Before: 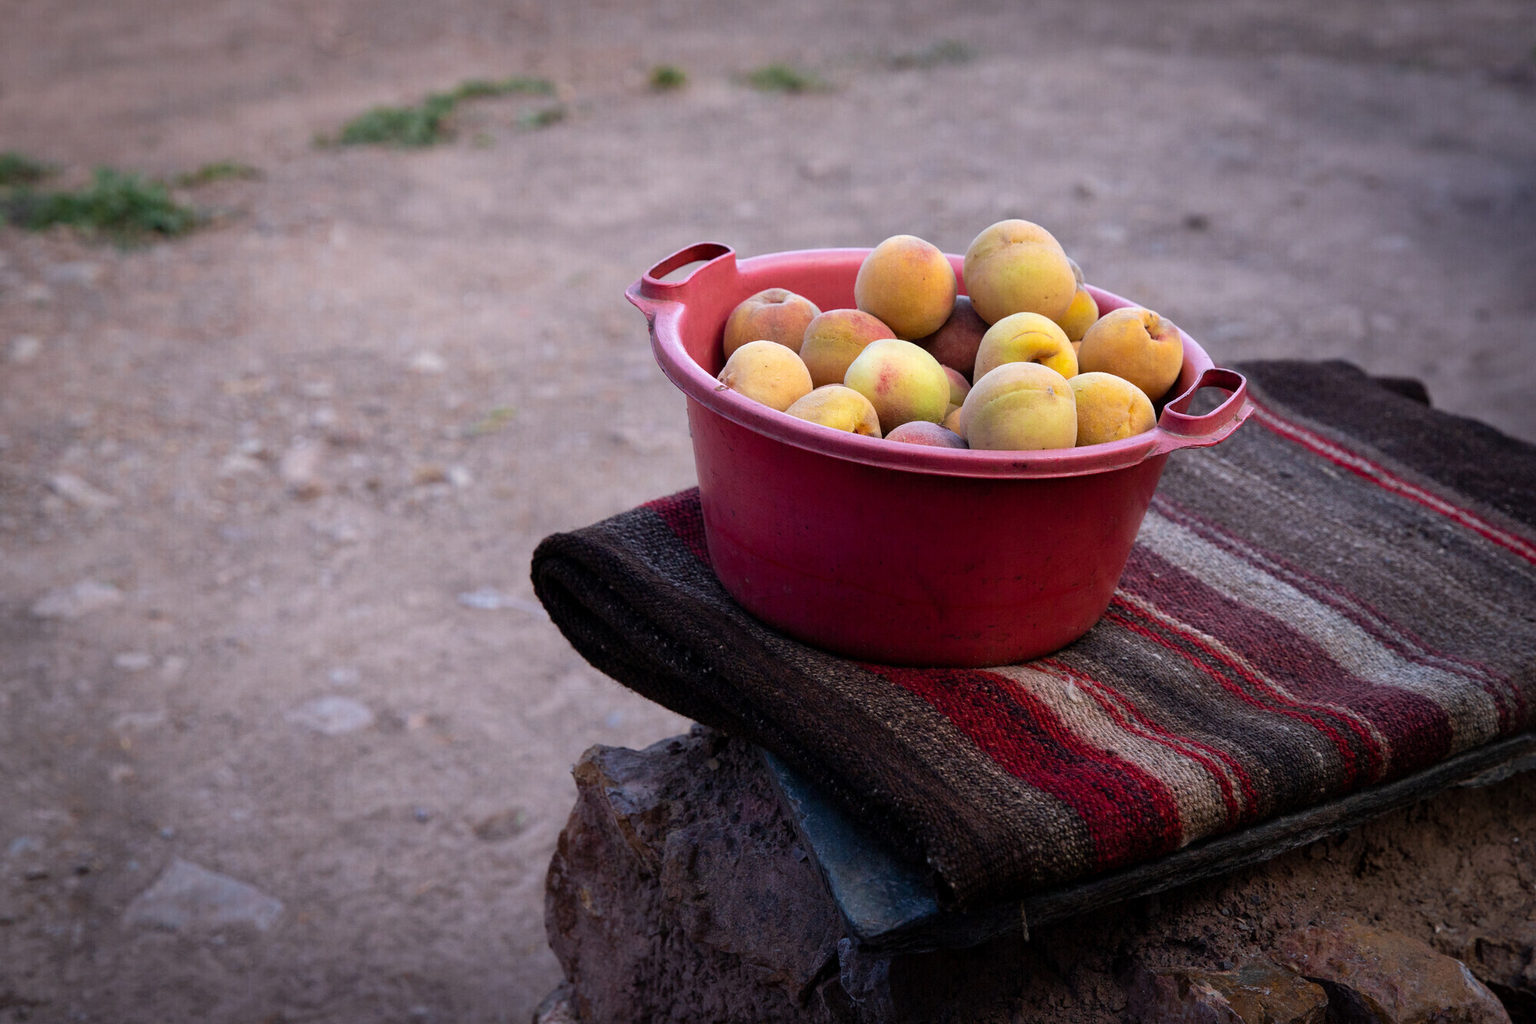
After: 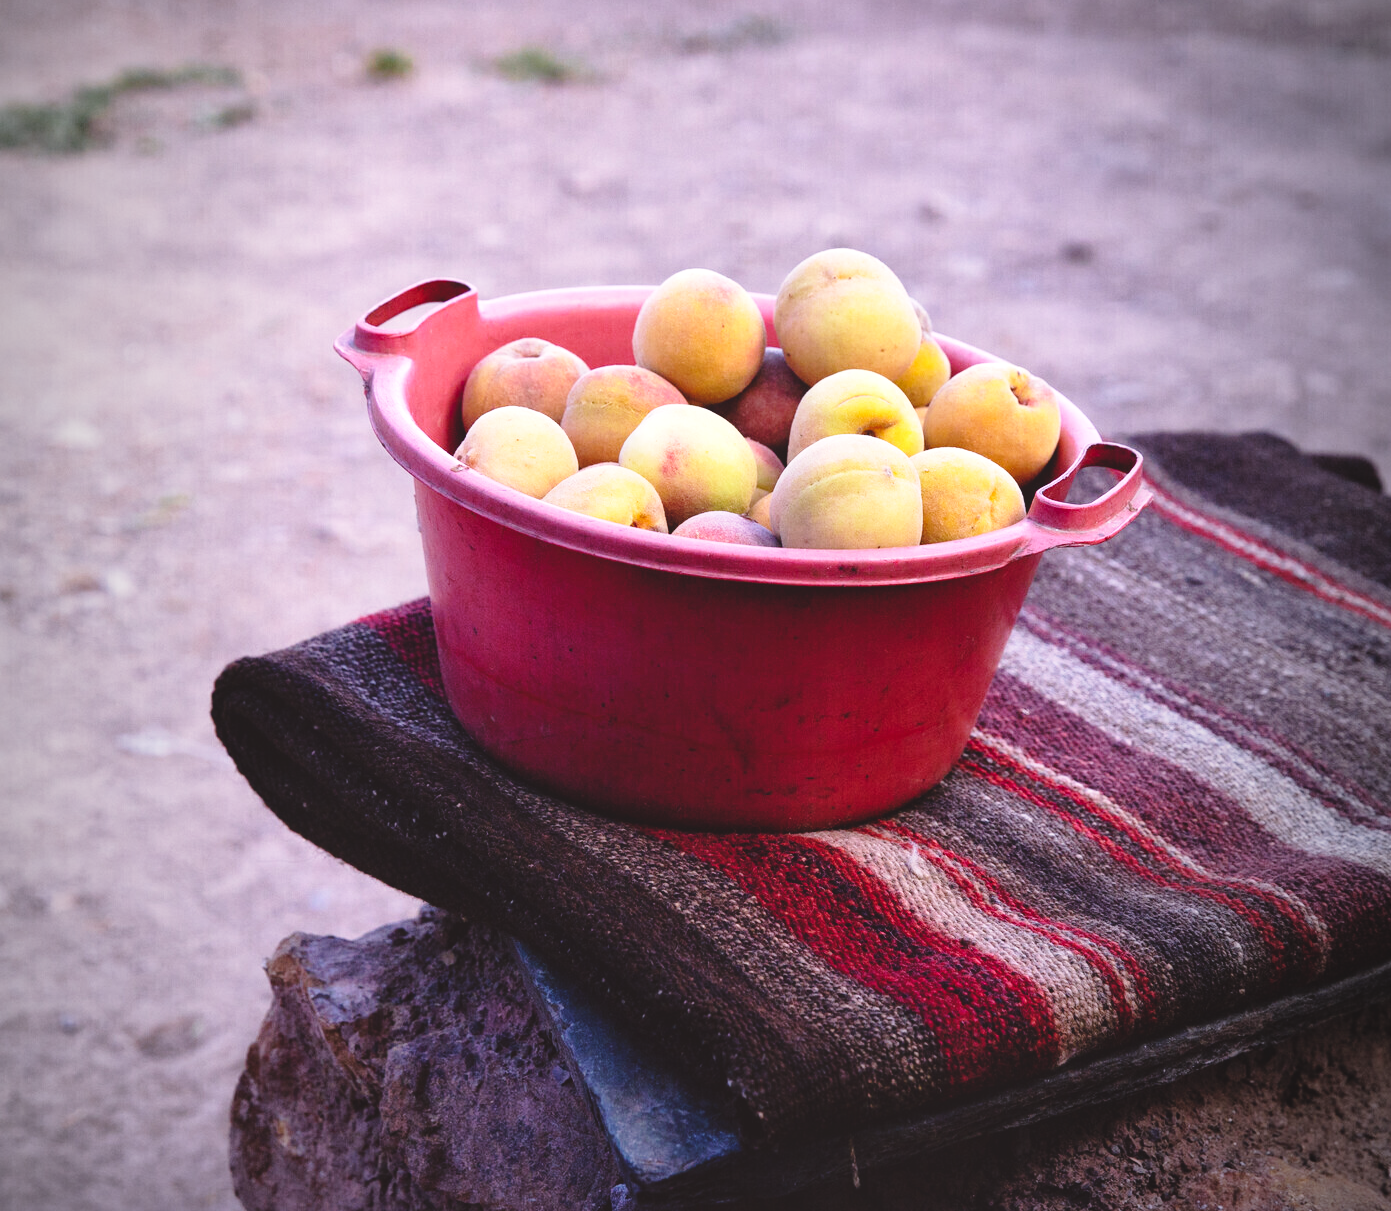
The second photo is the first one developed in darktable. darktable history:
color correction: highlights a* -0.95, highlights b* 4.5, shadows a* 3.55
local contrast: mode bilateral grid, contrast 20, coarseness 50, detail 120%, midtone range 0.2
exposure: black level correction -0.015, compensate highlight preservation false
vignetting: fall-off start 97%, fall-off radius 100%, width/height ratio 0.609, unbound false
crop and rotate: left 24.034%, top 2.838%, right 6.406%, bottom 6.299%
white balance: red 1.042, blue 1.17
base curve: curves: ch0 [(0, 0) (0.028, 0.03) (0.121, 0.232) (0.46, 0.748) (0.859, 0.968) (1, 1)], preserve colors none
